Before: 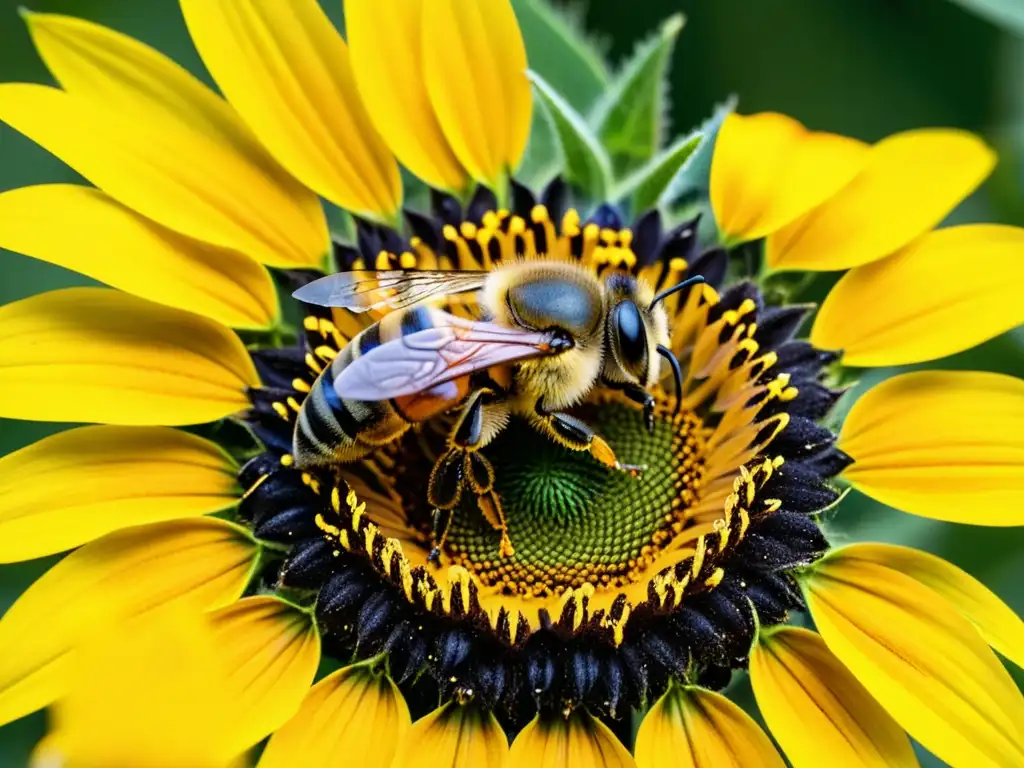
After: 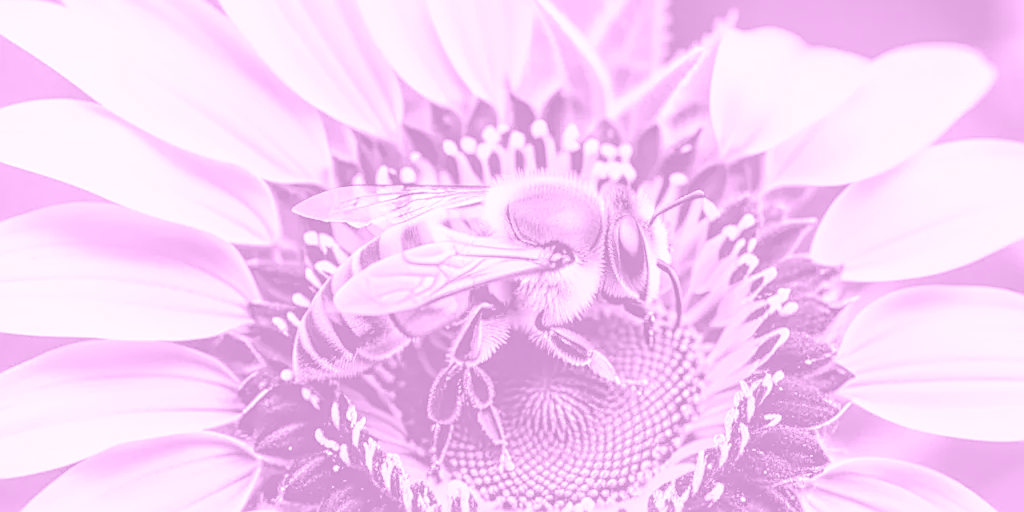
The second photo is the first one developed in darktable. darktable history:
crop: top 11.166%, bottom 22.168%
white balance: emerald 1
sharpen: on, module defaults
exposure: black level correction 0, exposure 1 EV, compensate highlight preservation false
local contrast: on, module defaults
colorize: hue 331.2°, saturation 69%, source mix 30.28%, lightness 69.02%, version 1
tone equalizer: on, module defaults
